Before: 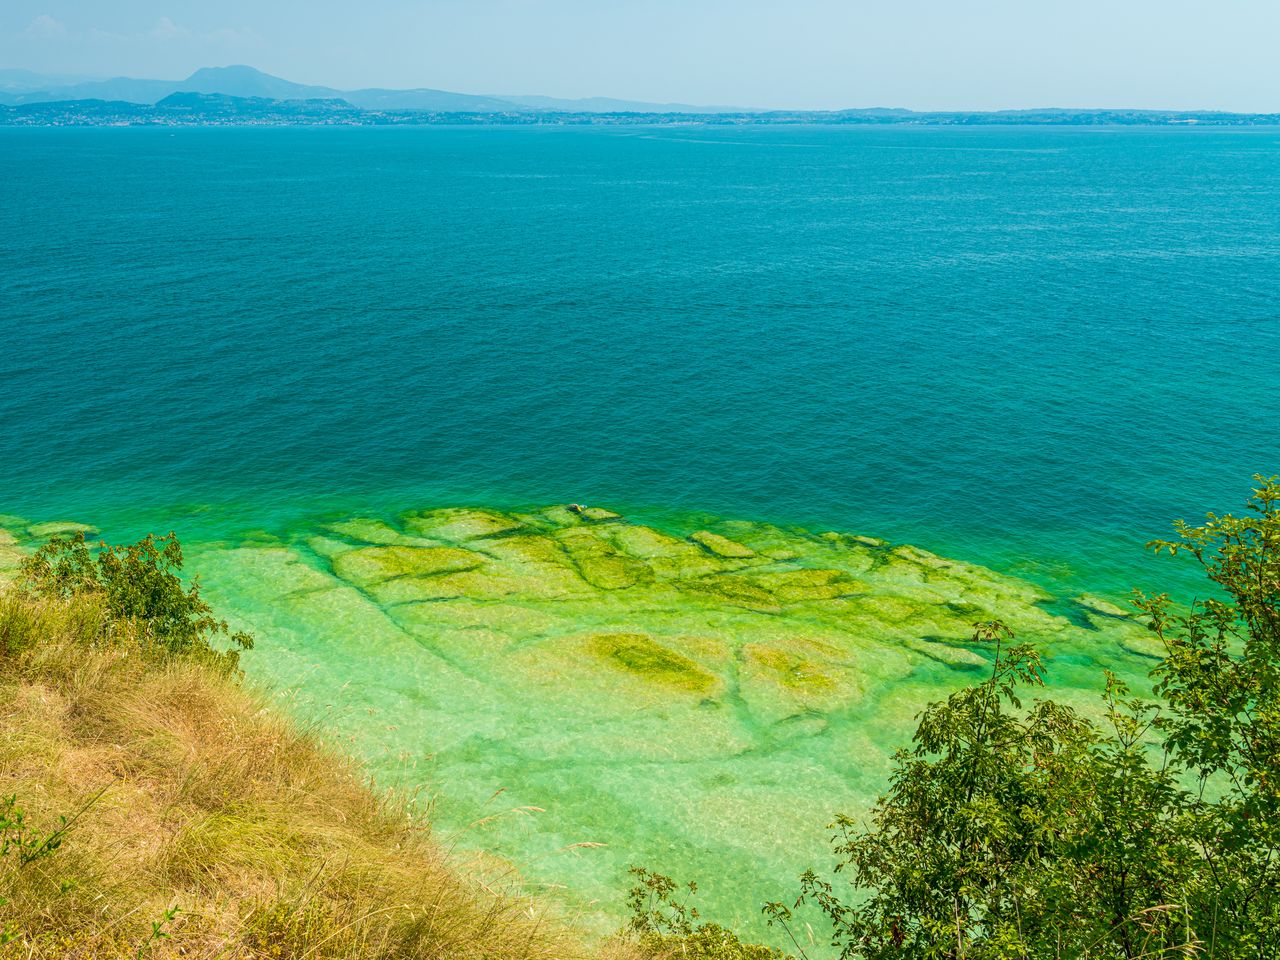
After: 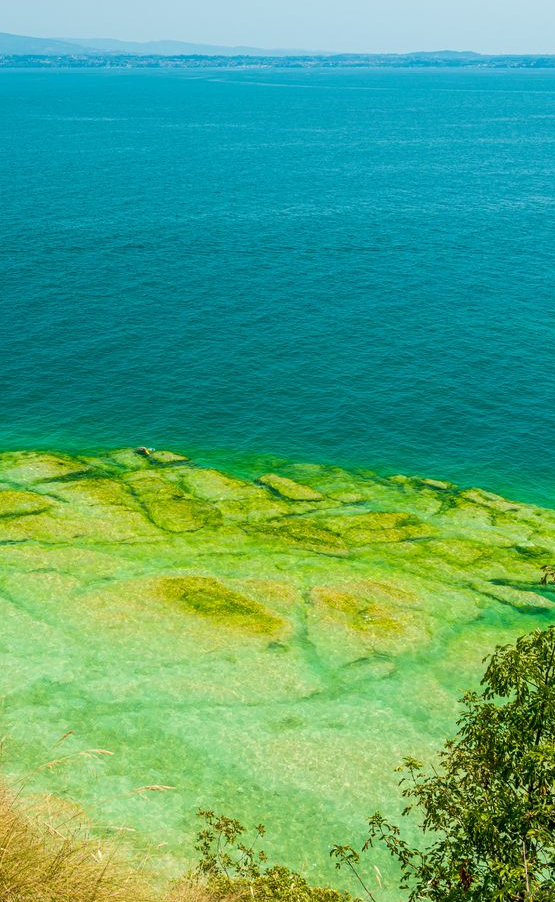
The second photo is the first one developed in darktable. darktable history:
crop: left 33.804%, top 6.016%, right 22.796%
